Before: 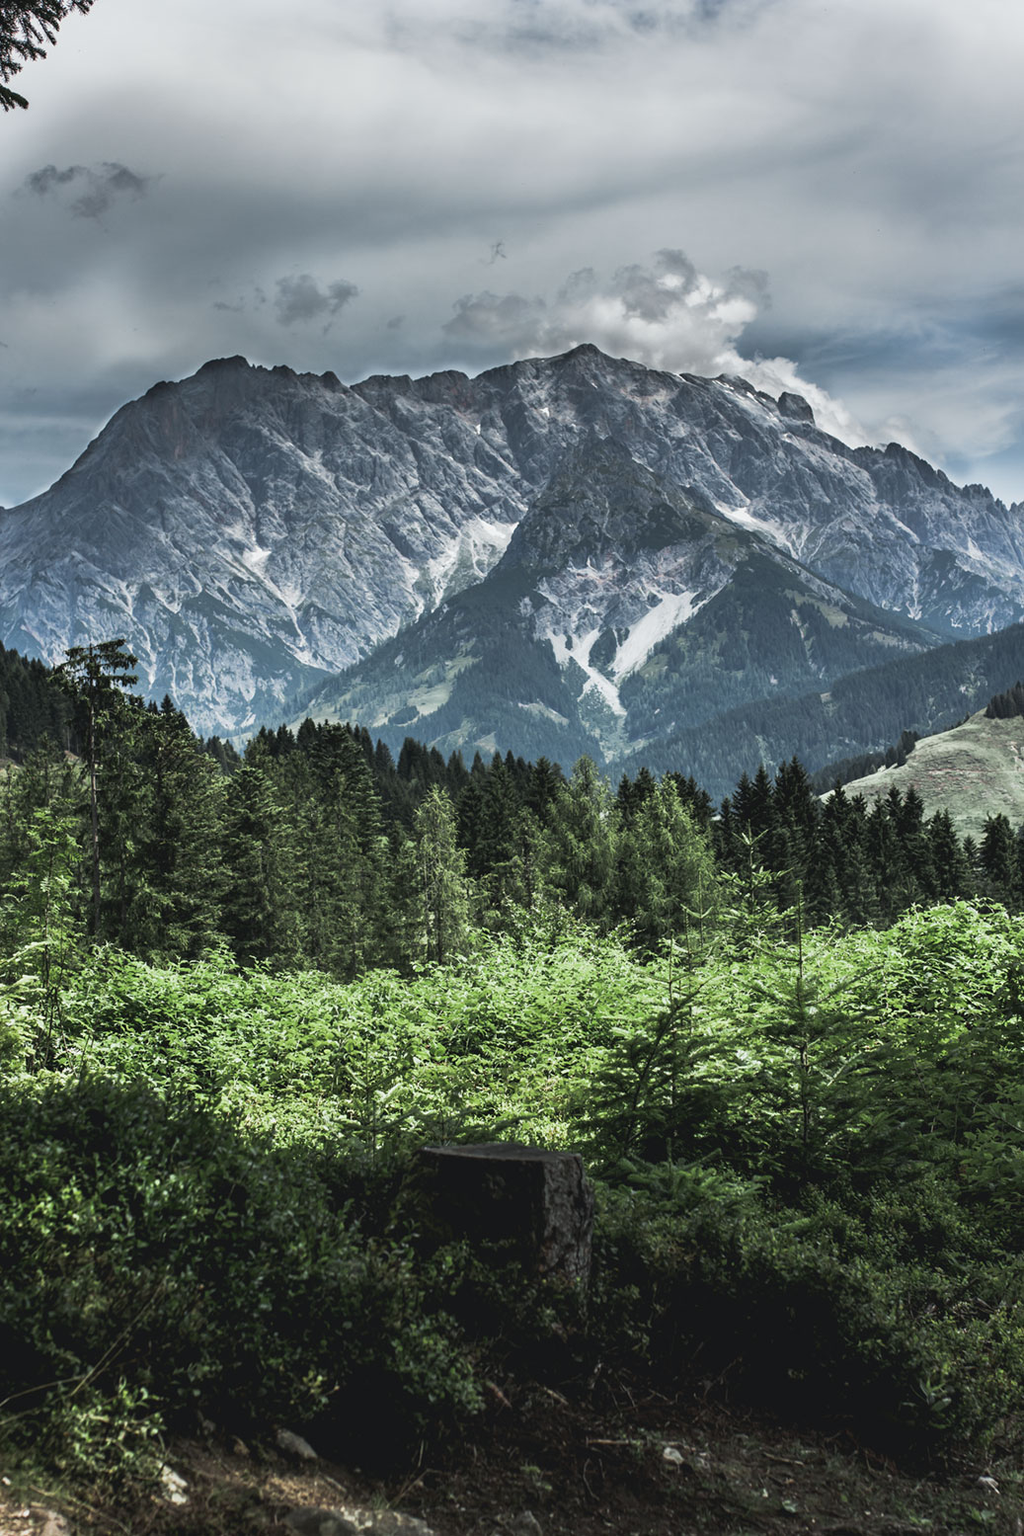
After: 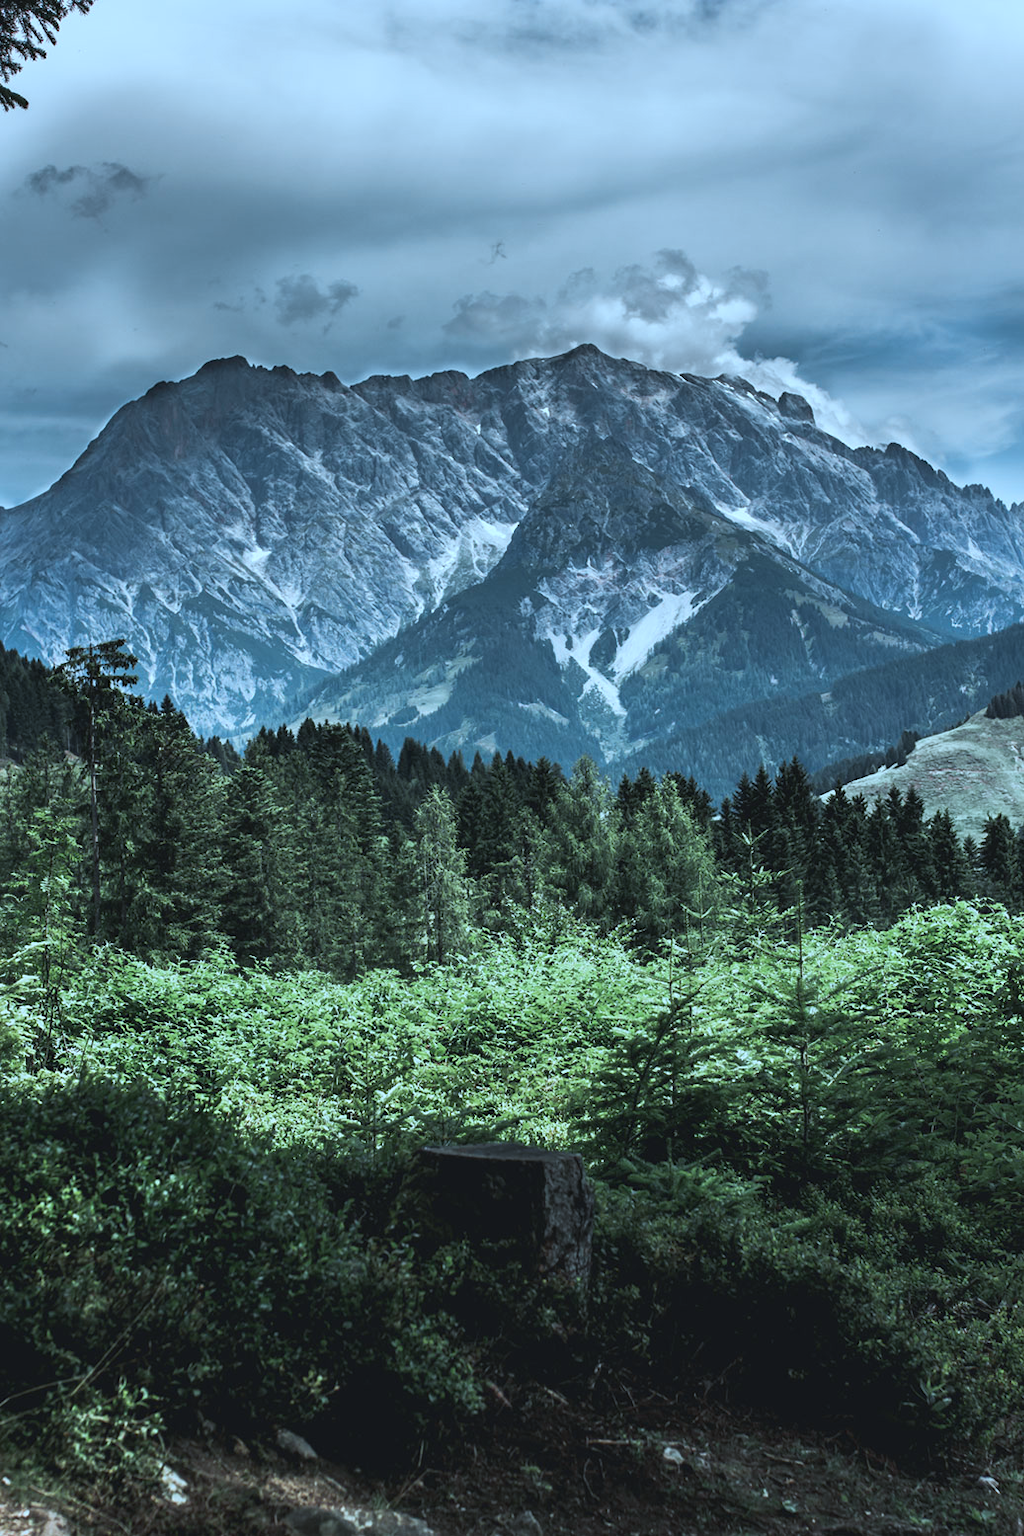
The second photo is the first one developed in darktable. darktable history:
color correction: highlights a* -9.16, highlights b* -22.57
